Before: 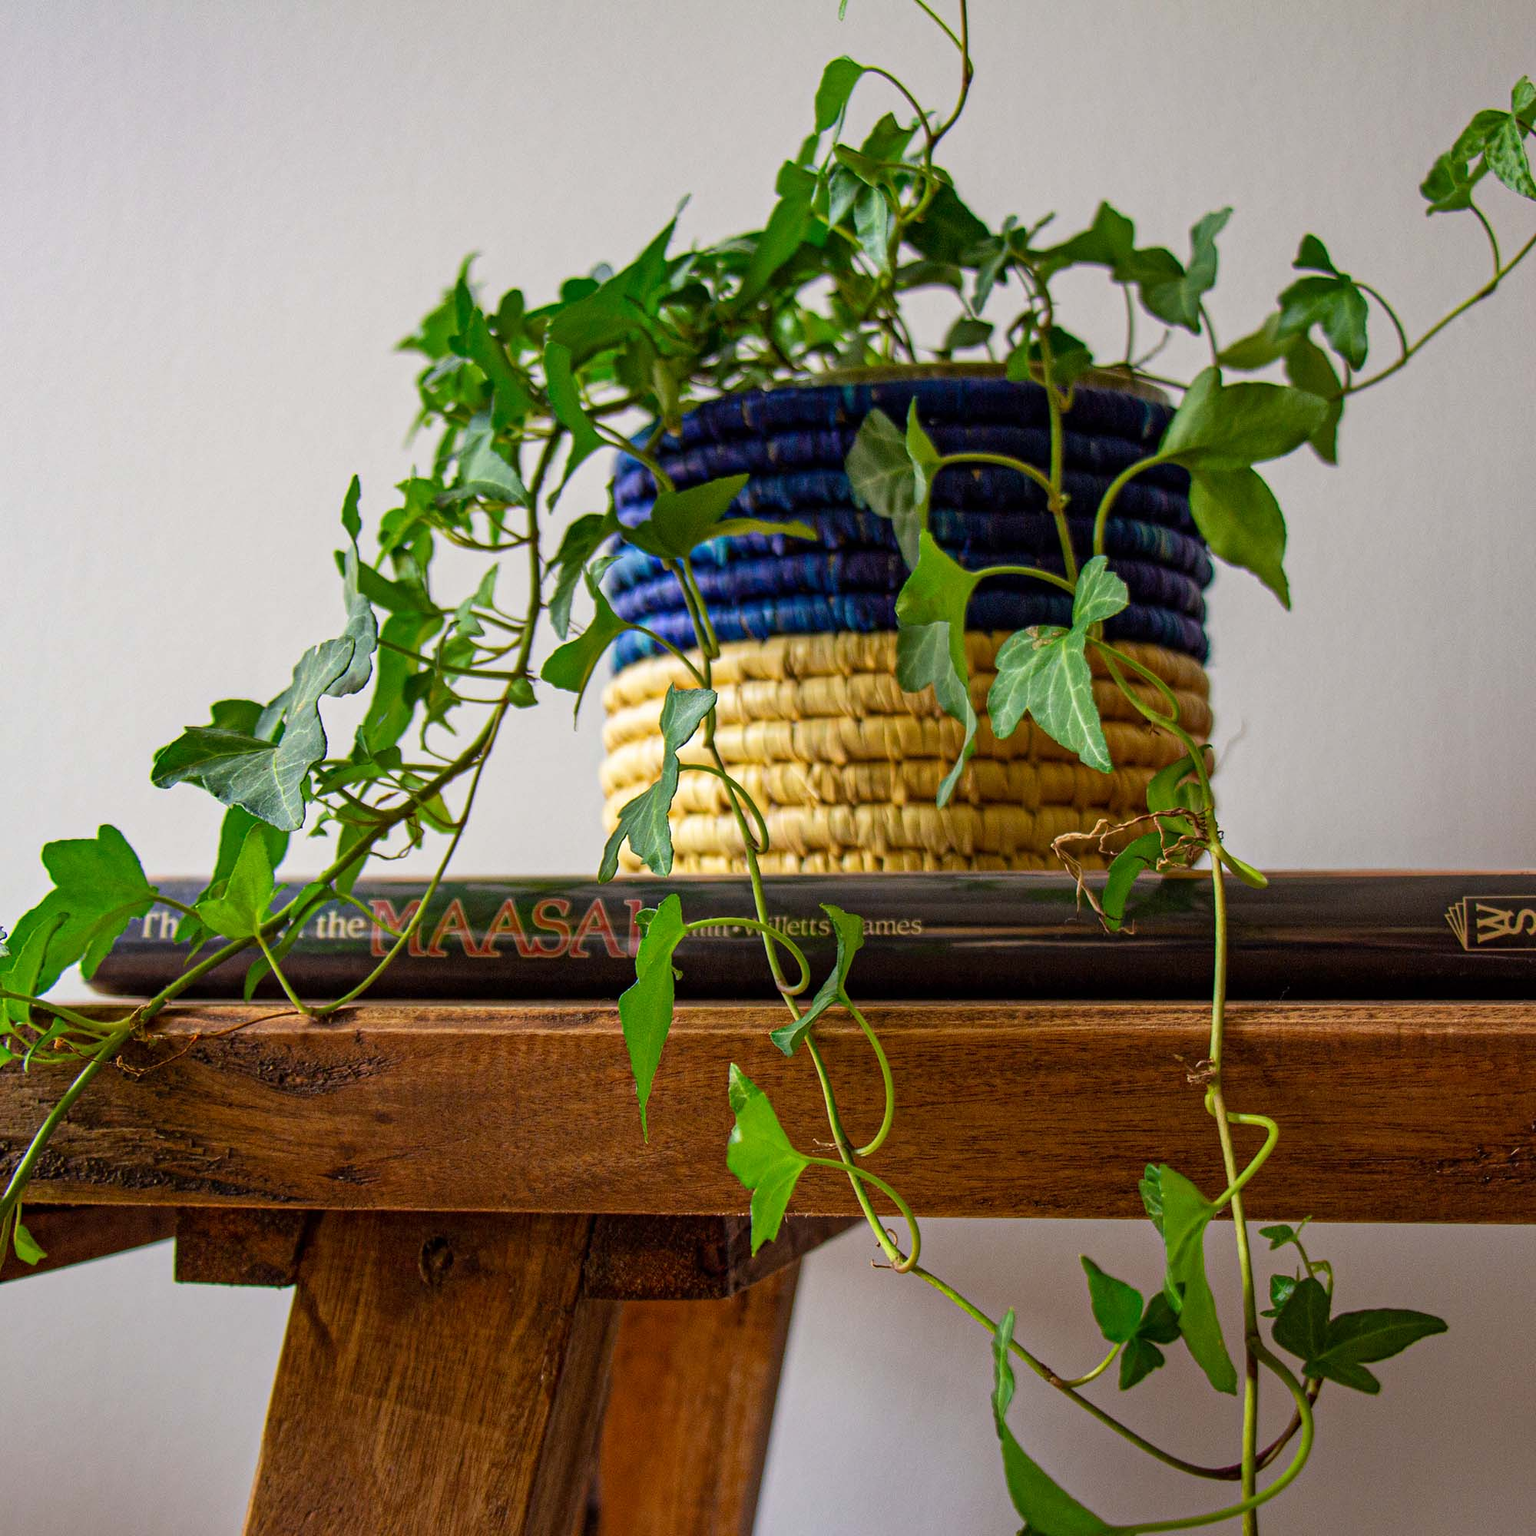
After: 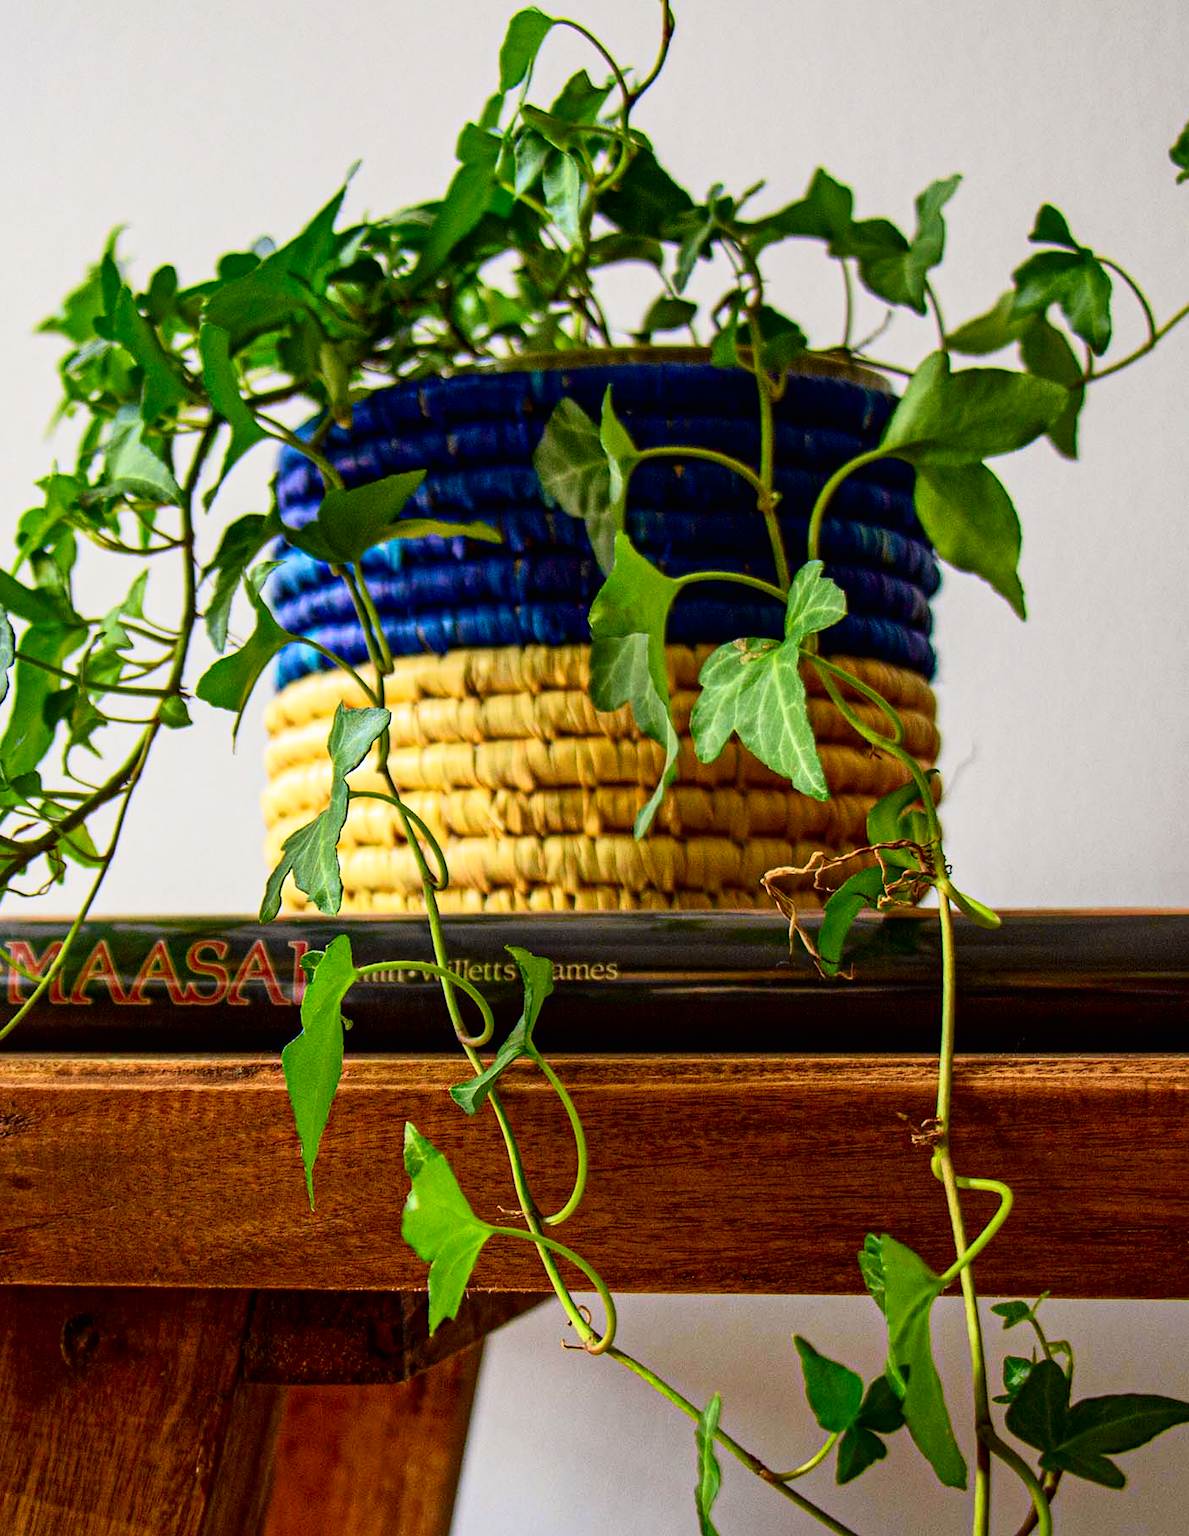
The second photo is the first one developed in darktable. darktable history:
tone curve: curves: ch0 [(0, 0.006) (0.046, 0.011) (0.13, 0.062) (0.338, 0.327) (0.494, 0.55) (0.728, 0.835) (1, 1)]; ch1 [(0, 0) (0.346, 0.324) (0.45, 0.431) (0.5, 0.5) (0.522, 0.517) (0.55, 0.57) (1, 1)]; ch2 [(0, 0) (0.453, 0.418) (0.5, 0.5) (0.526, 0.524) (0.554, 0.598) (0.622, 0.679) (0.707, 0.761) (1, 1)], color space Lab, independent channels, preserve colors none
crop and rotate: left 23.709%, top 3.291%, right 6.314%, bottom 6.375%
